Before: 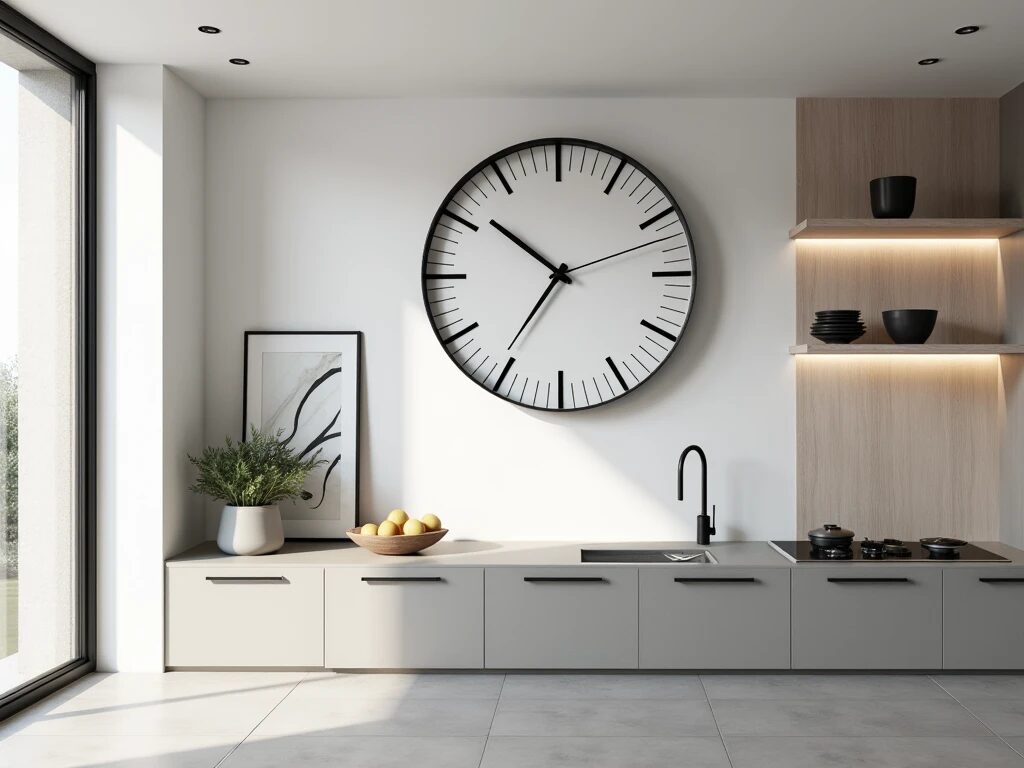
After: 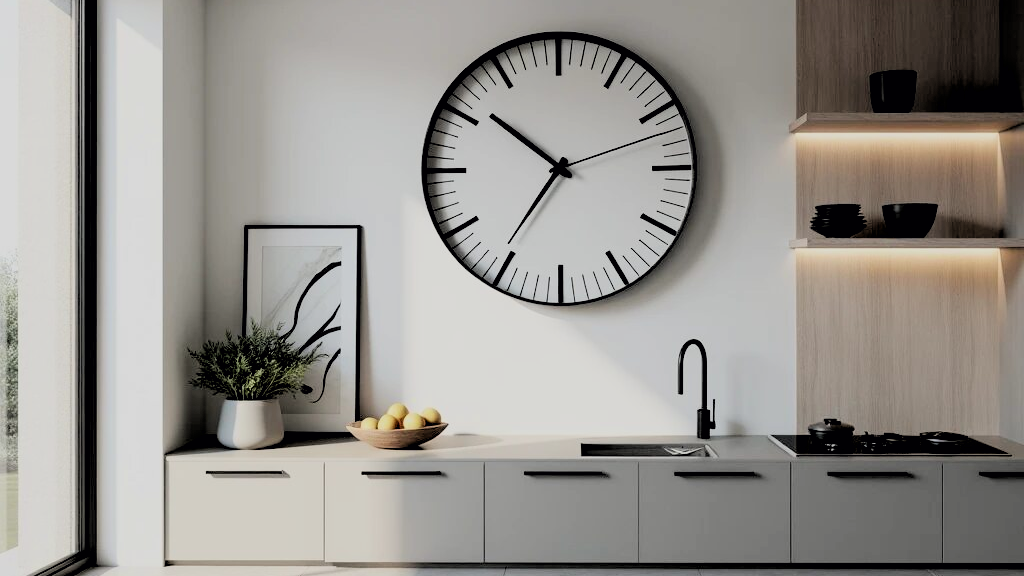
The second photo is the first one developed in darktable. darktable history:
filmic rgb: black relative exposure -7.65 EV, white relative exposure 4.56 EV, hardness 3.61, color science v6 (2022)
crop: top 13.819%, bottom 11.169%
rgb levels: levels [[0.034, 0.472, 0.904], [0, 0.5, 1], [0, 0.5, 1]]
